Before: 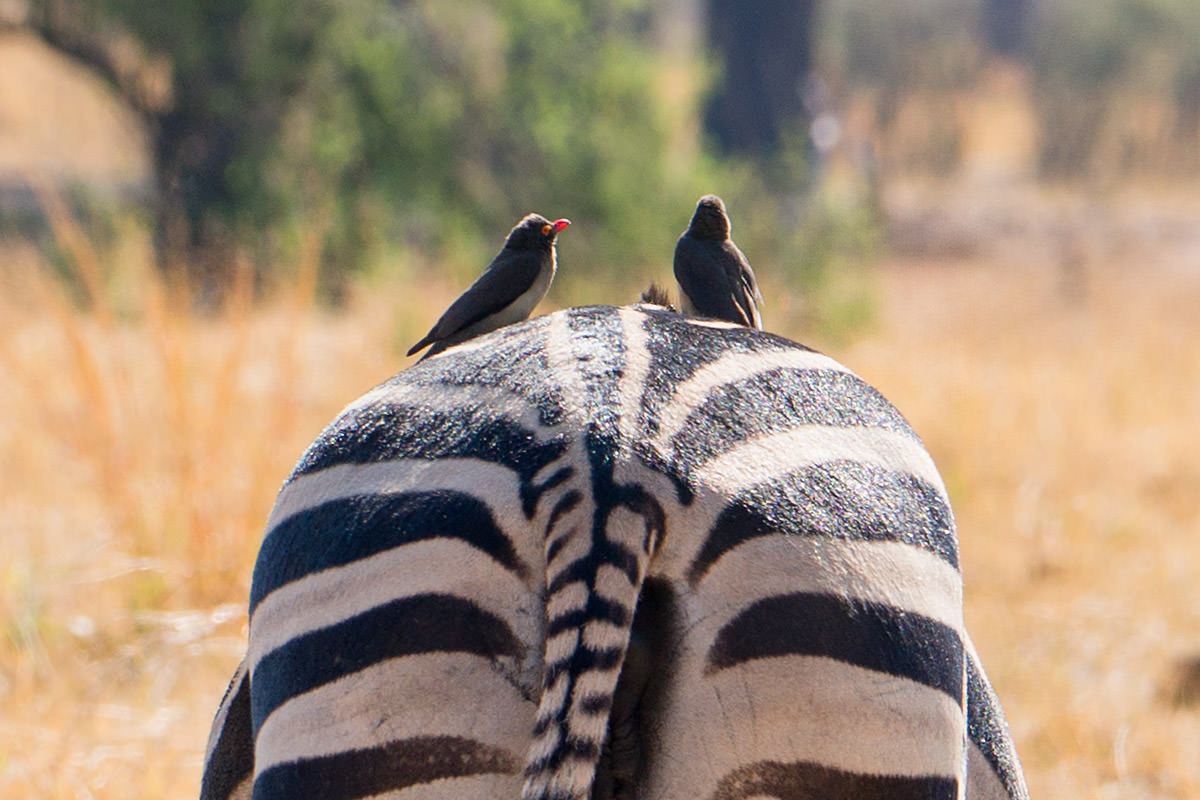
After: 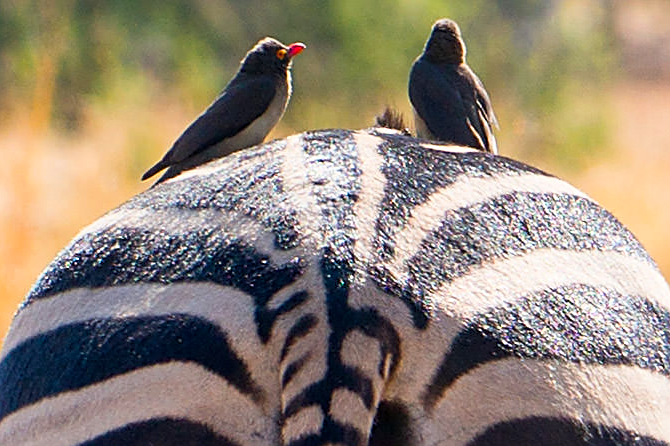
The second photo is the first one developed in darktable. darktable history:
color zones: curves: ch0 [(0.25, 0.5) (0.428, 0.473) (0.75, 0.5)]; ch1 [(0.243, 0.479) (0.398, 0.452) (0.75, 0.5)]
sharpen: on, module defaults
shadows and highlights: shadows 0, highlights 40
color balance rgb: perceptual saturation grading › global saturation 30%, global vibrance 10%
crop and rotate: left 22.13%, top 22.054%, right 22.026%, bottom 22.102%
